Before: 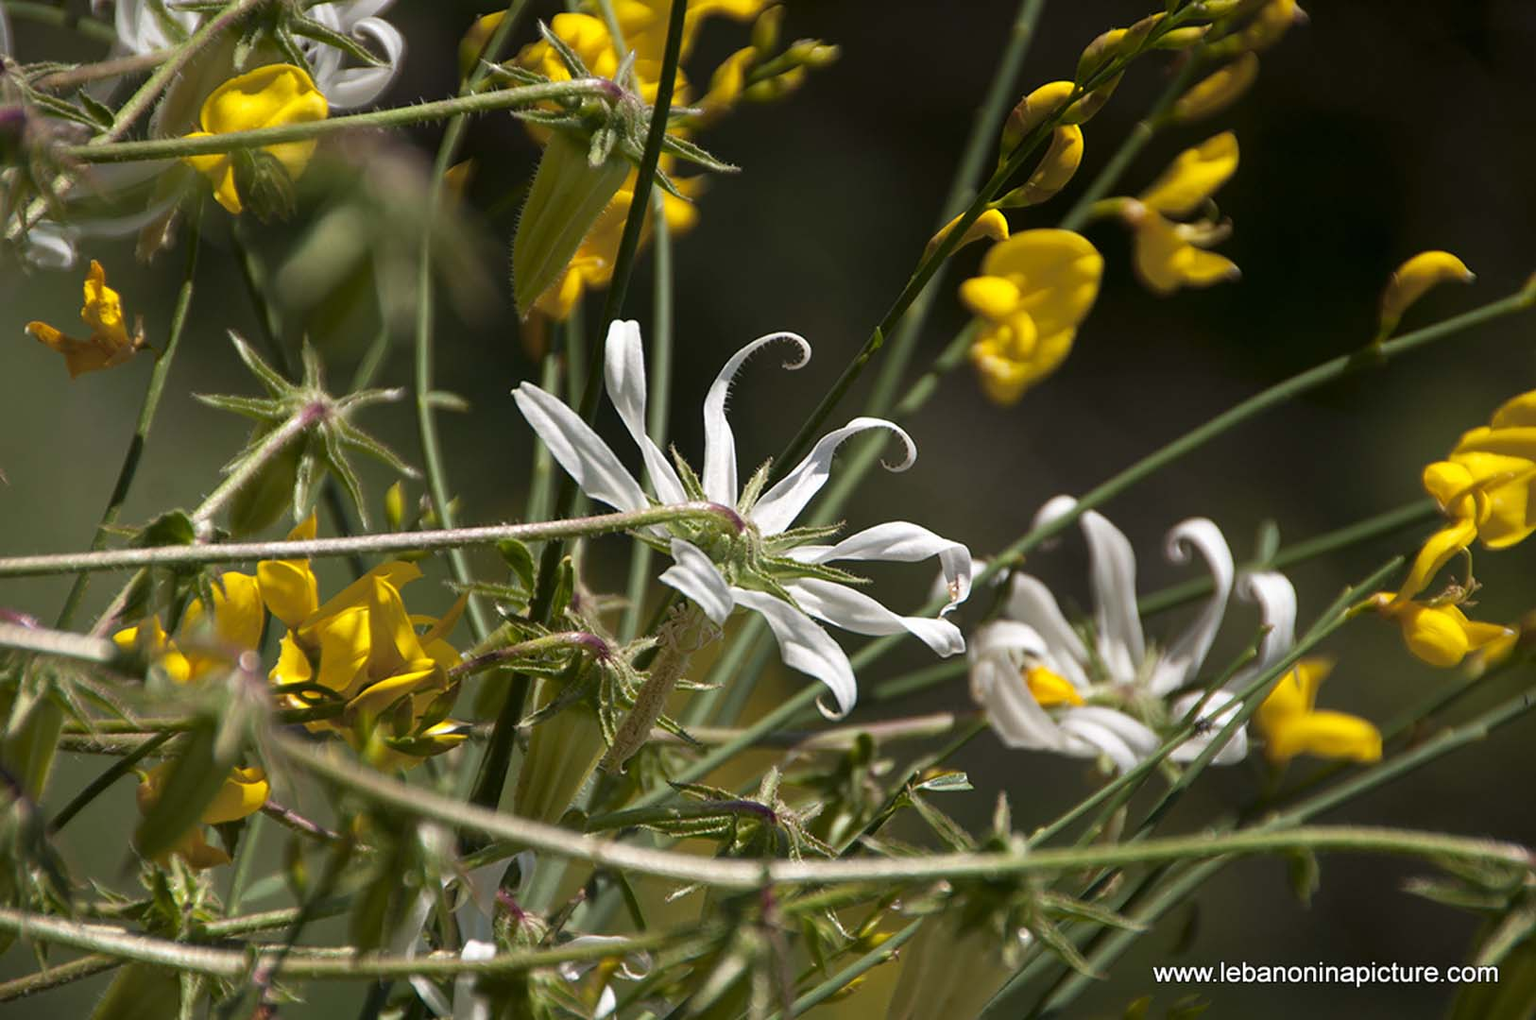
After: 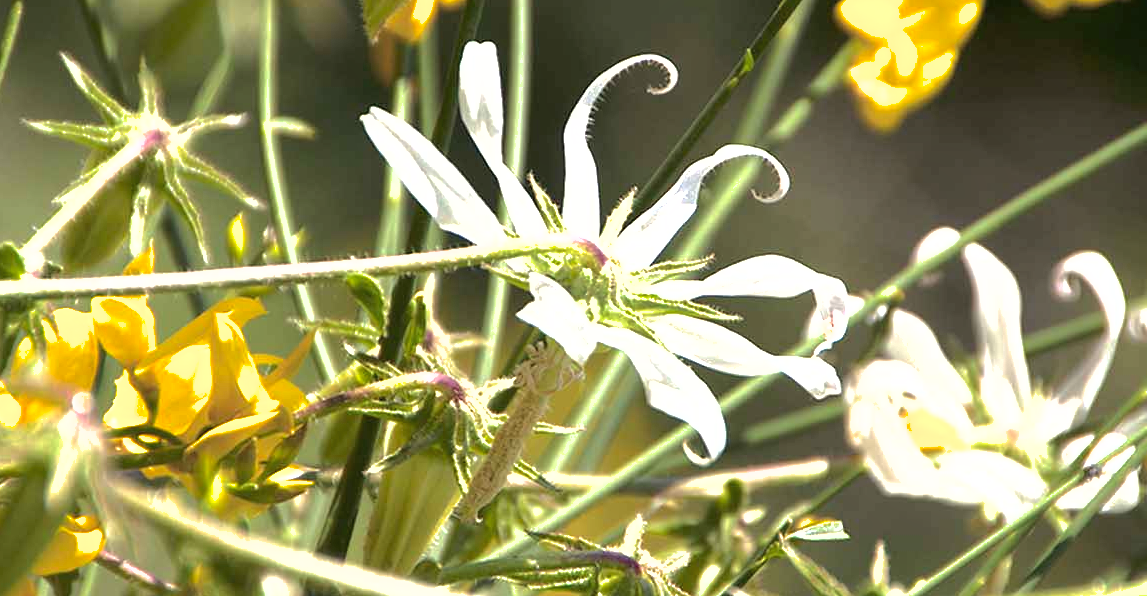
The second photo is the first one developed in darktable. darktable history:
shadows and highlights: on, module defaults
tone equalizer: -8 EV -0.712 EV, -7 EV -0.719 EV, -6 EV -0.607 EV, -5 EV -0.368 EV, -3 EV 0.386 EV, -2 EV 0.6 EV, -1 EV 0.693 EV, +0 EV 0.763 EV, mask exposure compensation -0.492 EV
crop: left 11.153%, top 27.586%, right 18.272%, bottom 17.179%
exposure: black level correction 0, exposure 1.2 EV, compensate exposure bias true, compensate highlight preservation false
